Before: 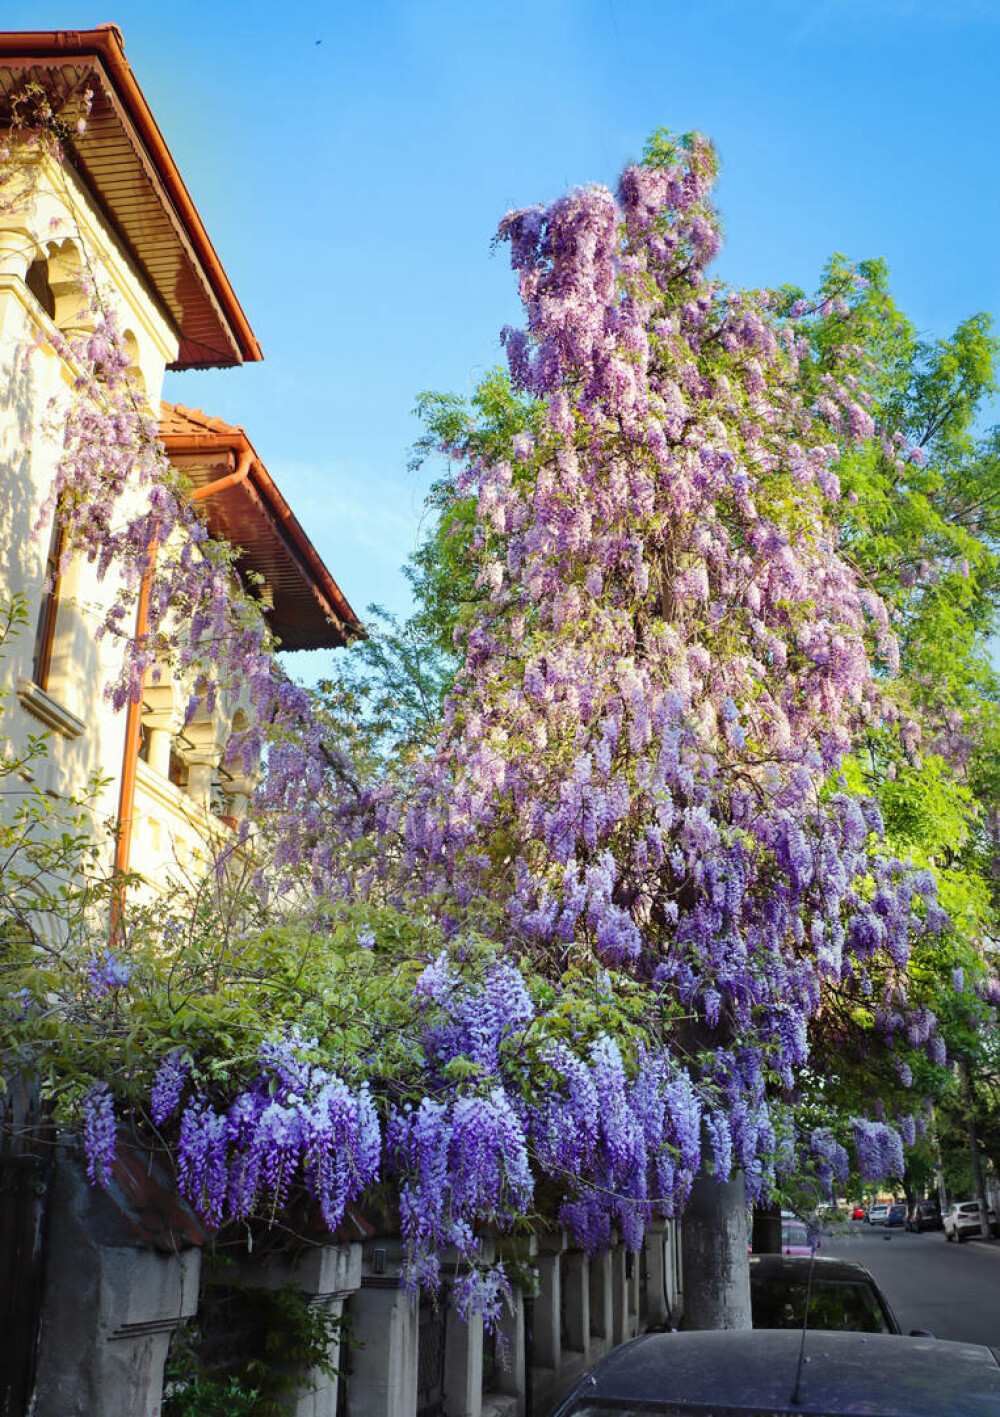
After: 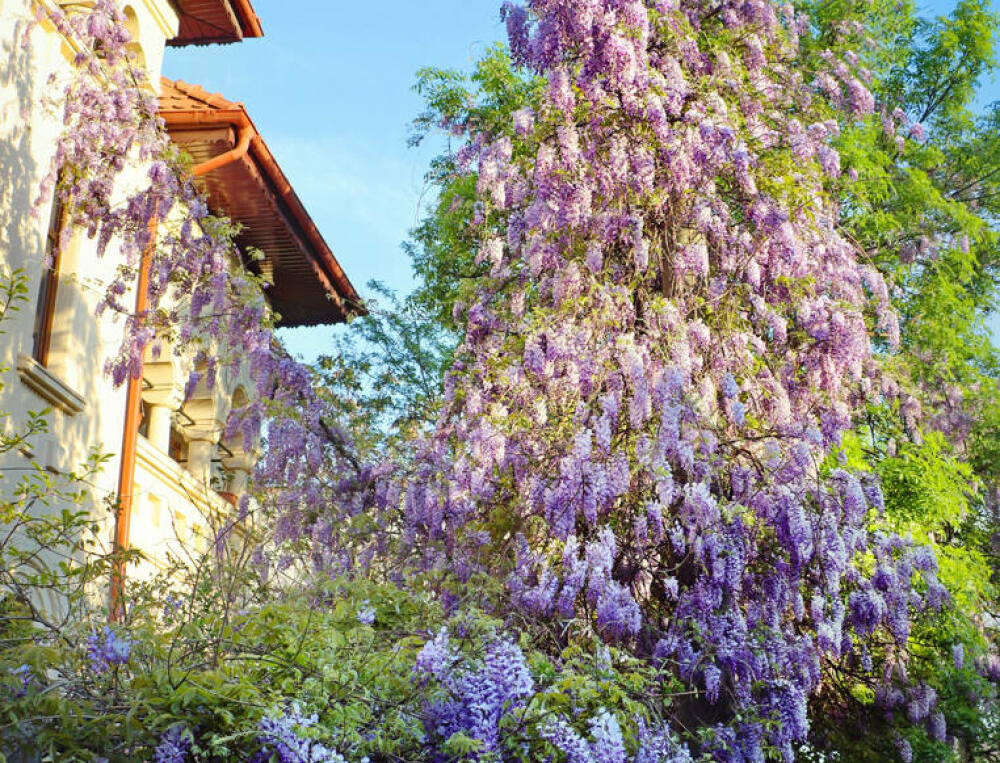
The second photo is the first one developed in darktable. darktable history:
crop and rotate: top 22.891%, bottom 23.195%
